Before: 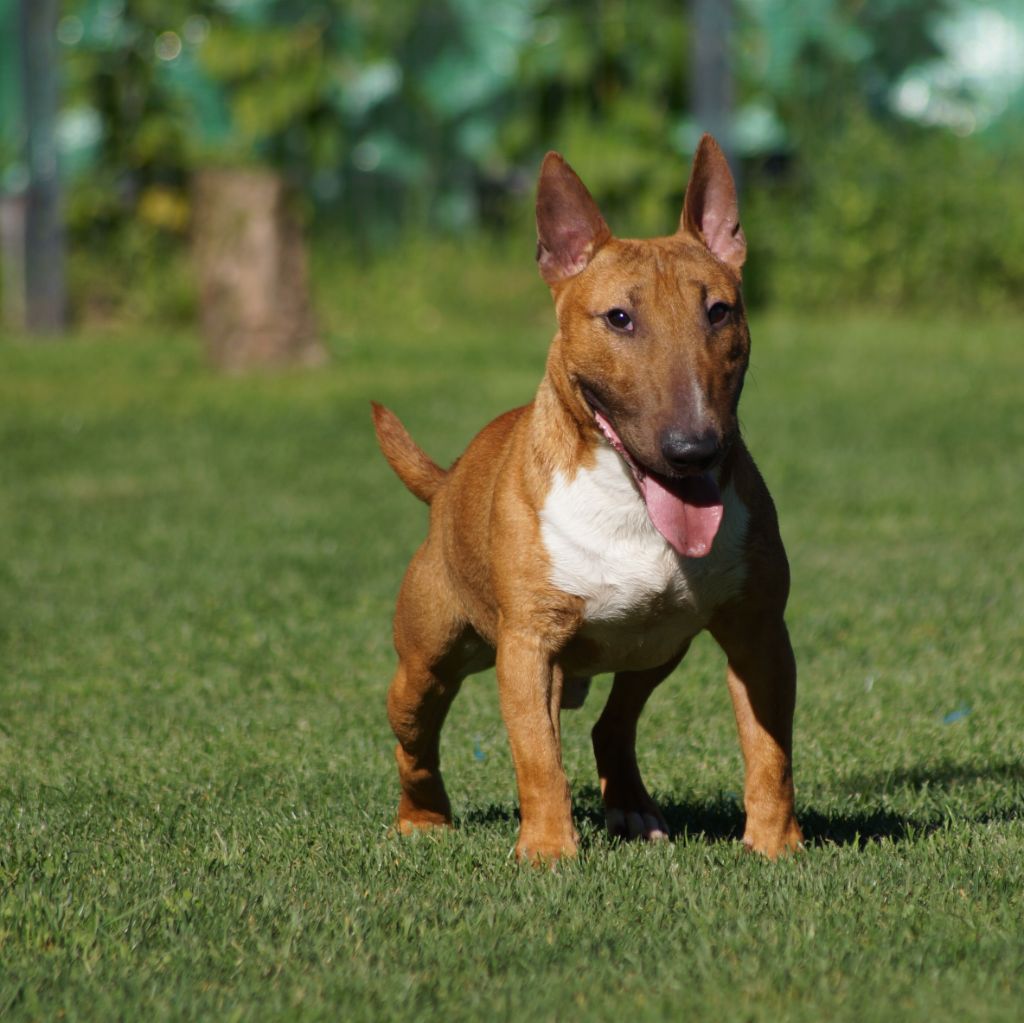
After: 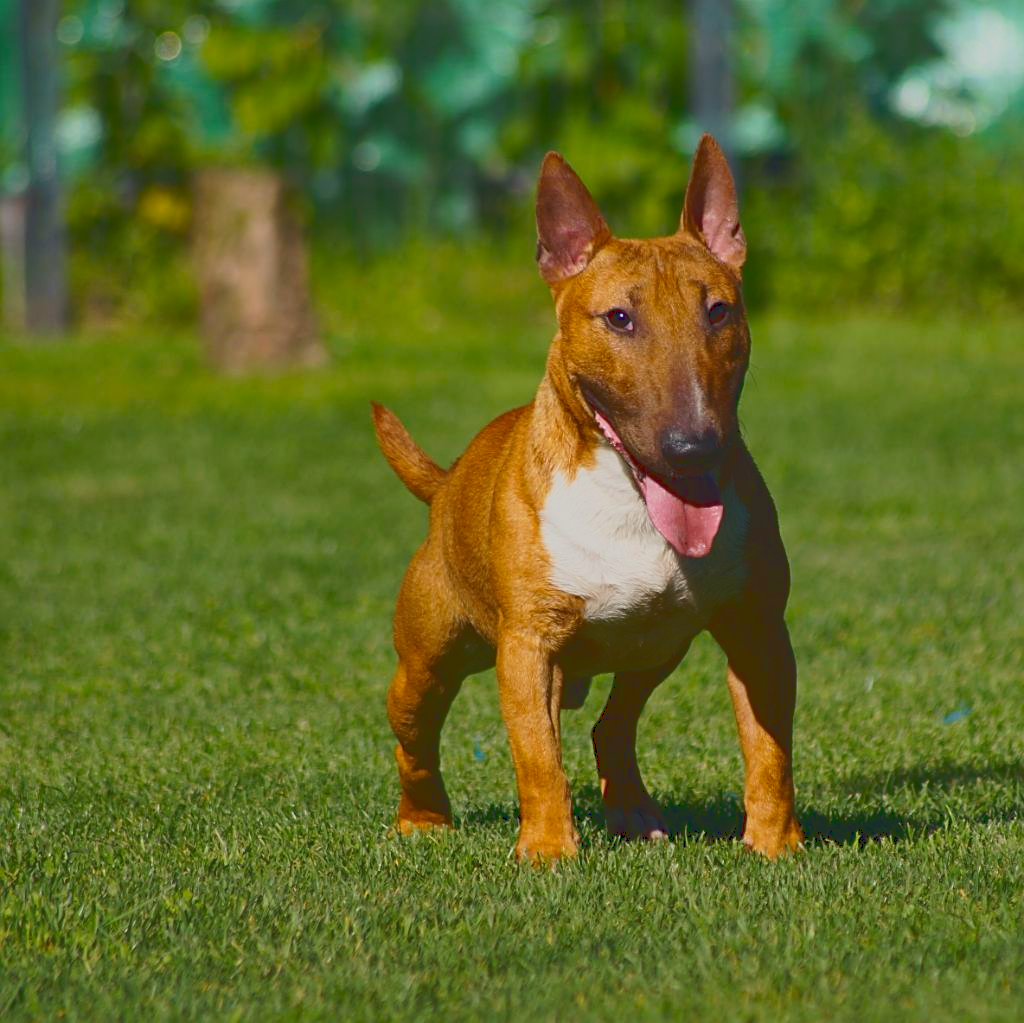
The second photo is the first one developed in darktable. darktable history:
grain: coarseness 0.81 ISO, strength 1.34%, mid-tones bias 0%
sharpen: on, module defaults
tone curve: curves: ch0 [(0, 0.148) (0.191, 0.225) (0.712, 0.695) (0.864, 0.797) (1, 0.839)]
color balance rgb: perceptual saturation grading › global saturation 25%, global vibrance 20%
